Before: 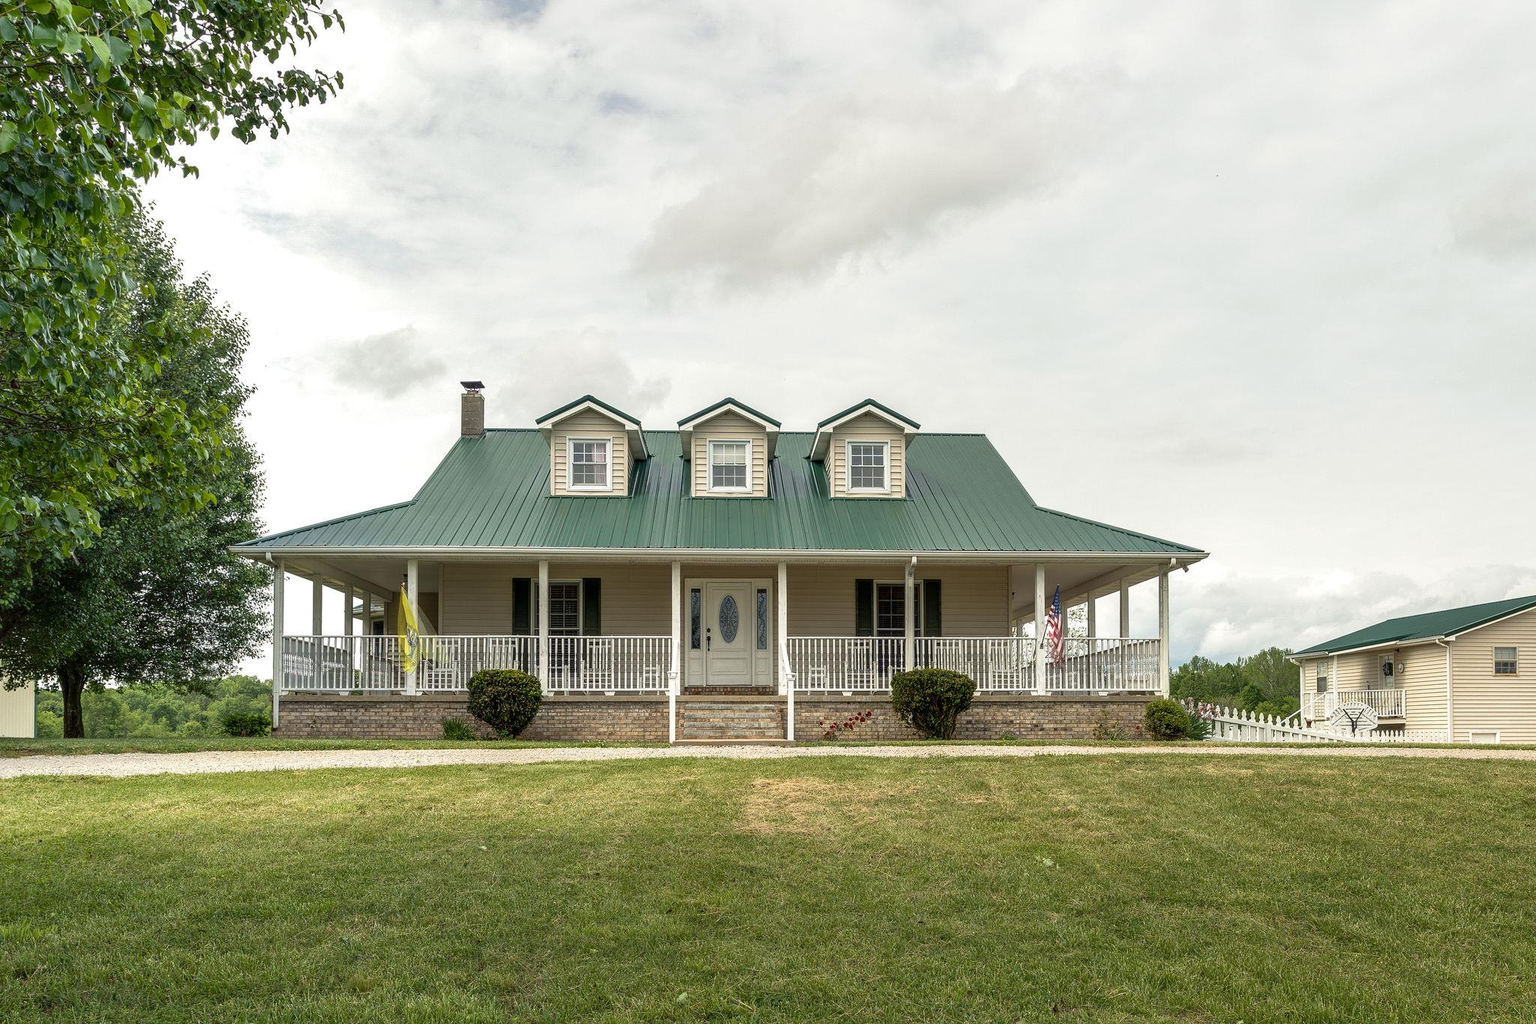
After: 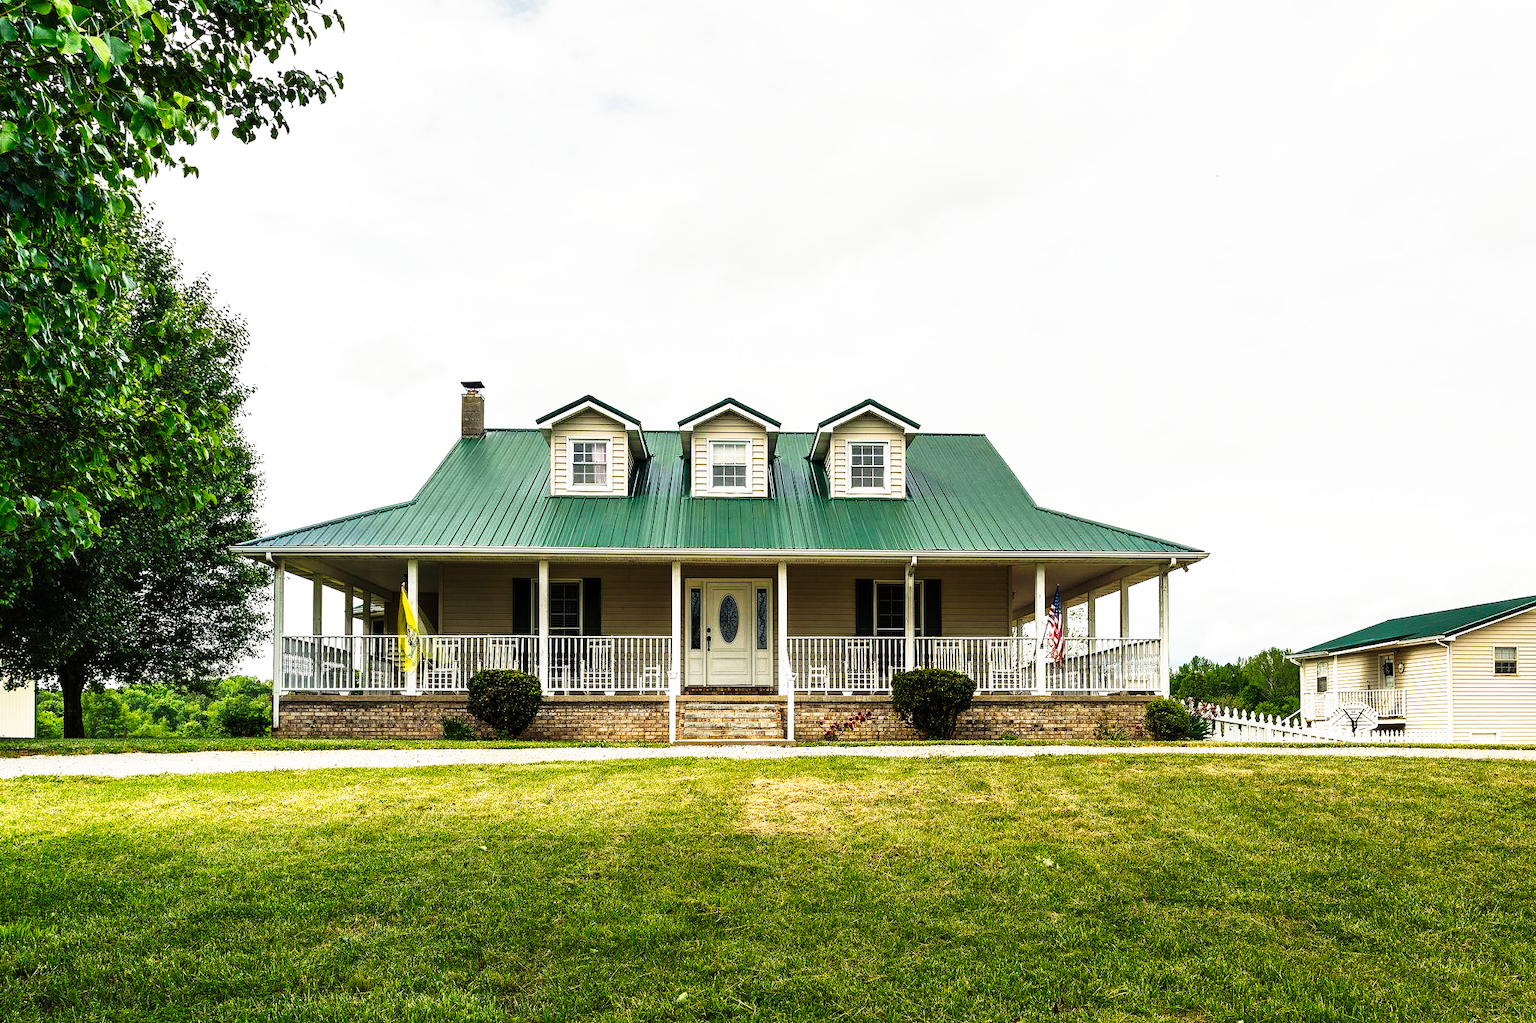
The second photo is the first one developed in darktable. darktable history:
tone curve: curves: ch0 [(0, 0) (0.003, 0.003) (0.011, 0.006) (0.025, 0.01) (0.044, 0.016) (0.069, 0.02) (0.1, 0.025) (0.136, 0.034) (0.177, 0.051) (0.224, 0.08) (0.277, 0.131) (0.335, 0.209) (0.399, 0.328) (0.468, 0.47) (0.543, 0.629) (0.623, 0.788) (0.709, 0.903) (0.801, 0.965) (0.898, 0.989) (1, 1)], preserve colors none
